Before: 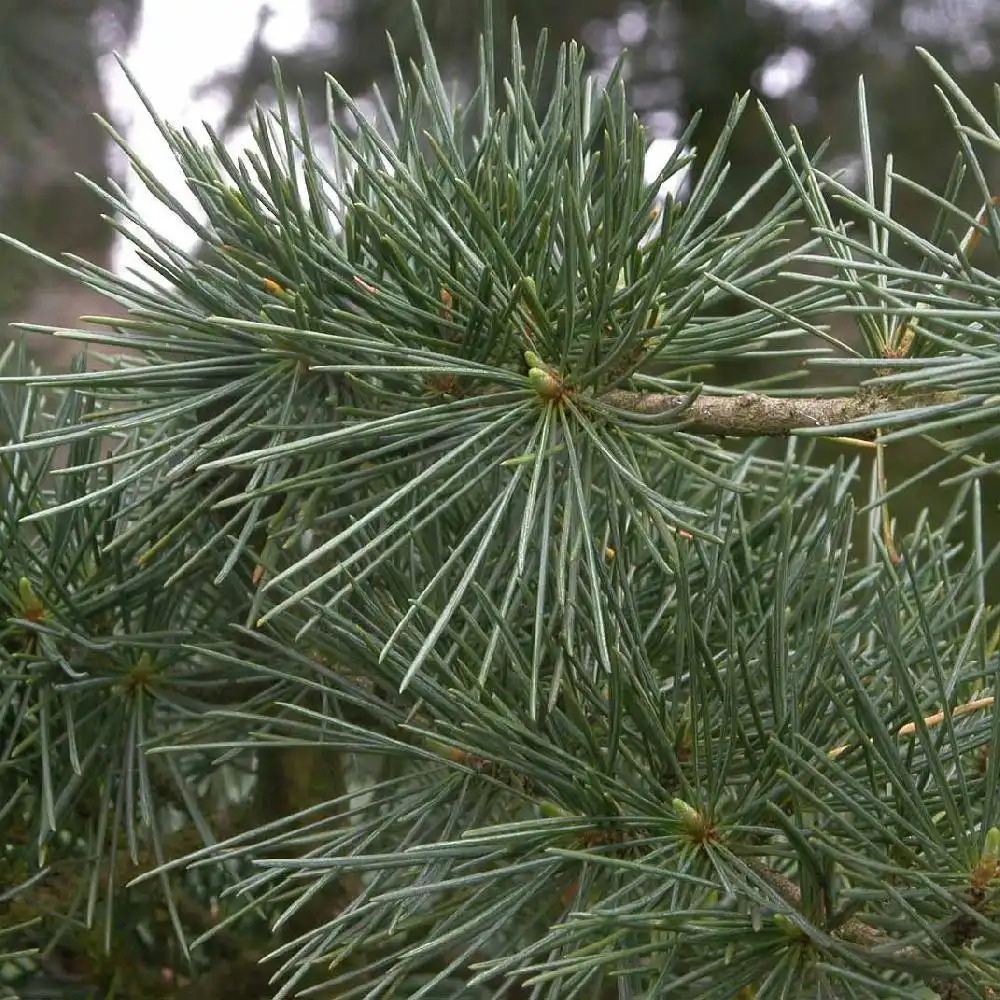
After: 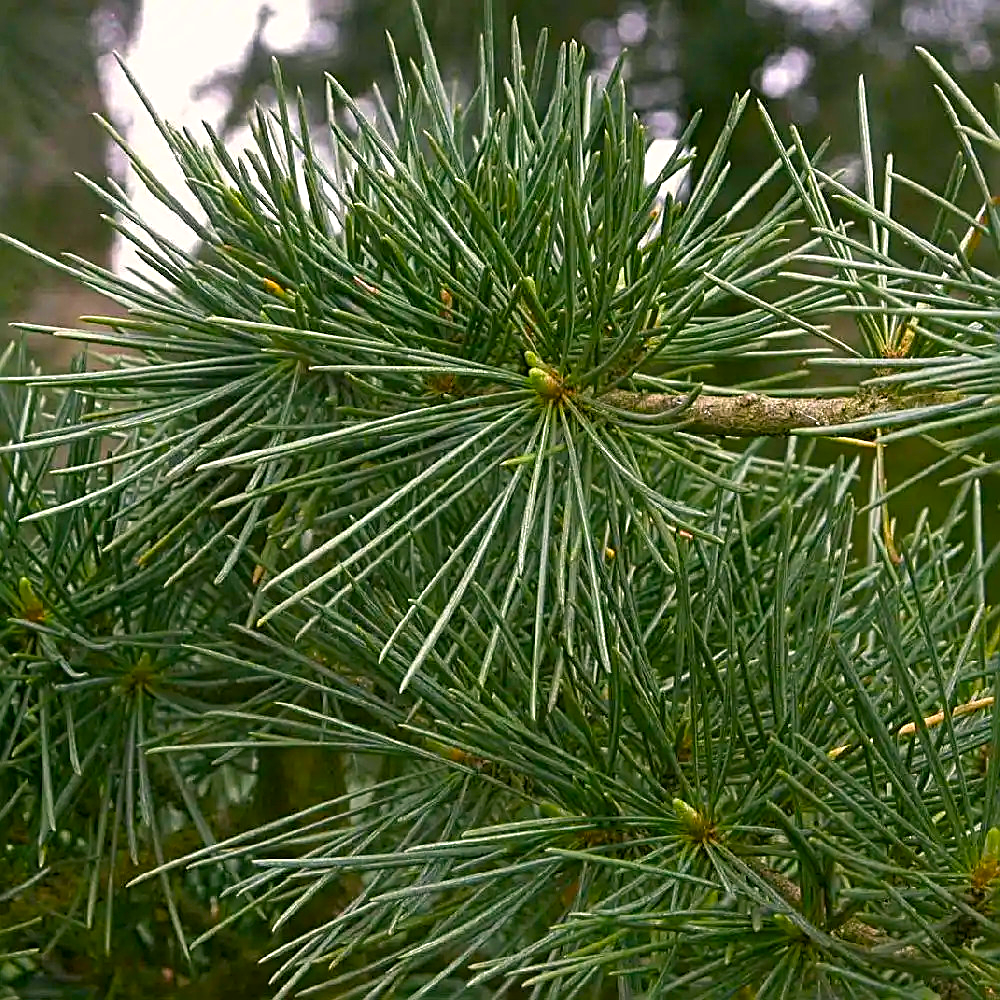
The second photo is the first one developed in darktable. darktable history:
color balance rgb: linear chroma grading › global chroma 15%, perceptual saturation grading › global saturation 30%
color correction: highlights a* 4.02, highlights b* 4.98, shadows a* -7.55, shadows b* 4.98
haze removal: compatibility mode true, adaptive false
sharpen: radius 2.817, amount 0.715
